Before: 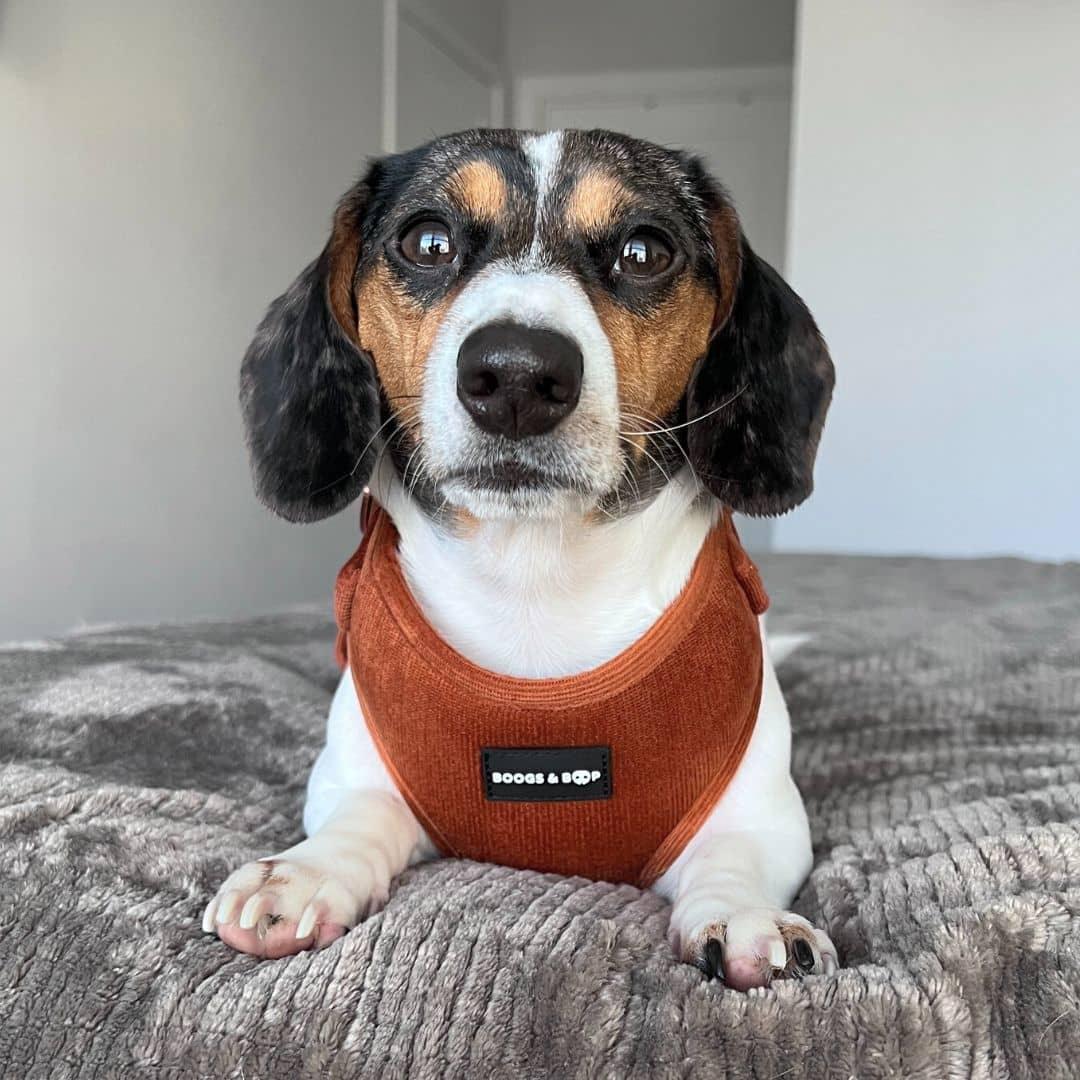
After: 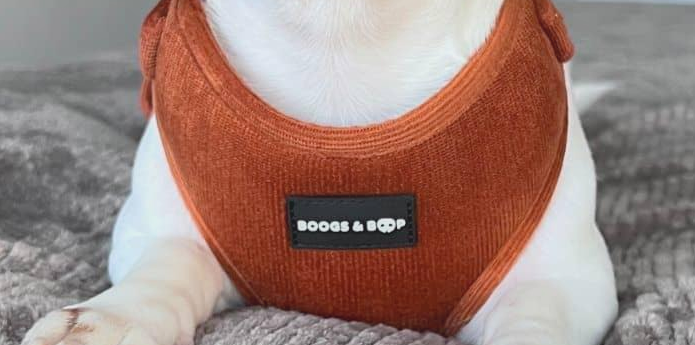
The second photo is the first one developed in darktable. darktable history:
local contrast: highlights 68%, shadows 68%, detail 82%, midtone range 0.325
crop: left 18.091%, top 51.13%, right 17.525%, bottom 16.85%
